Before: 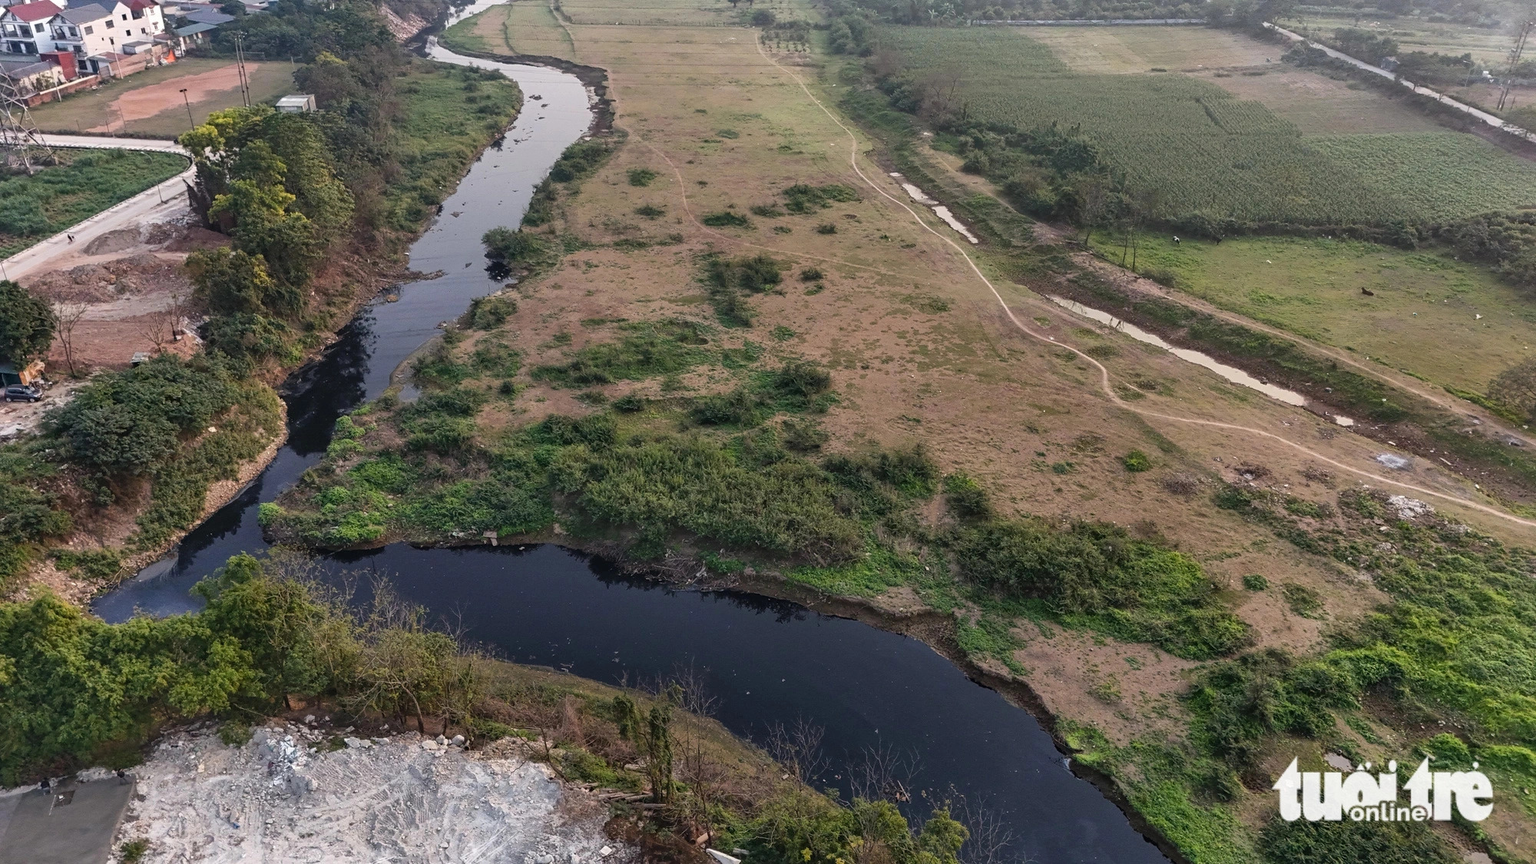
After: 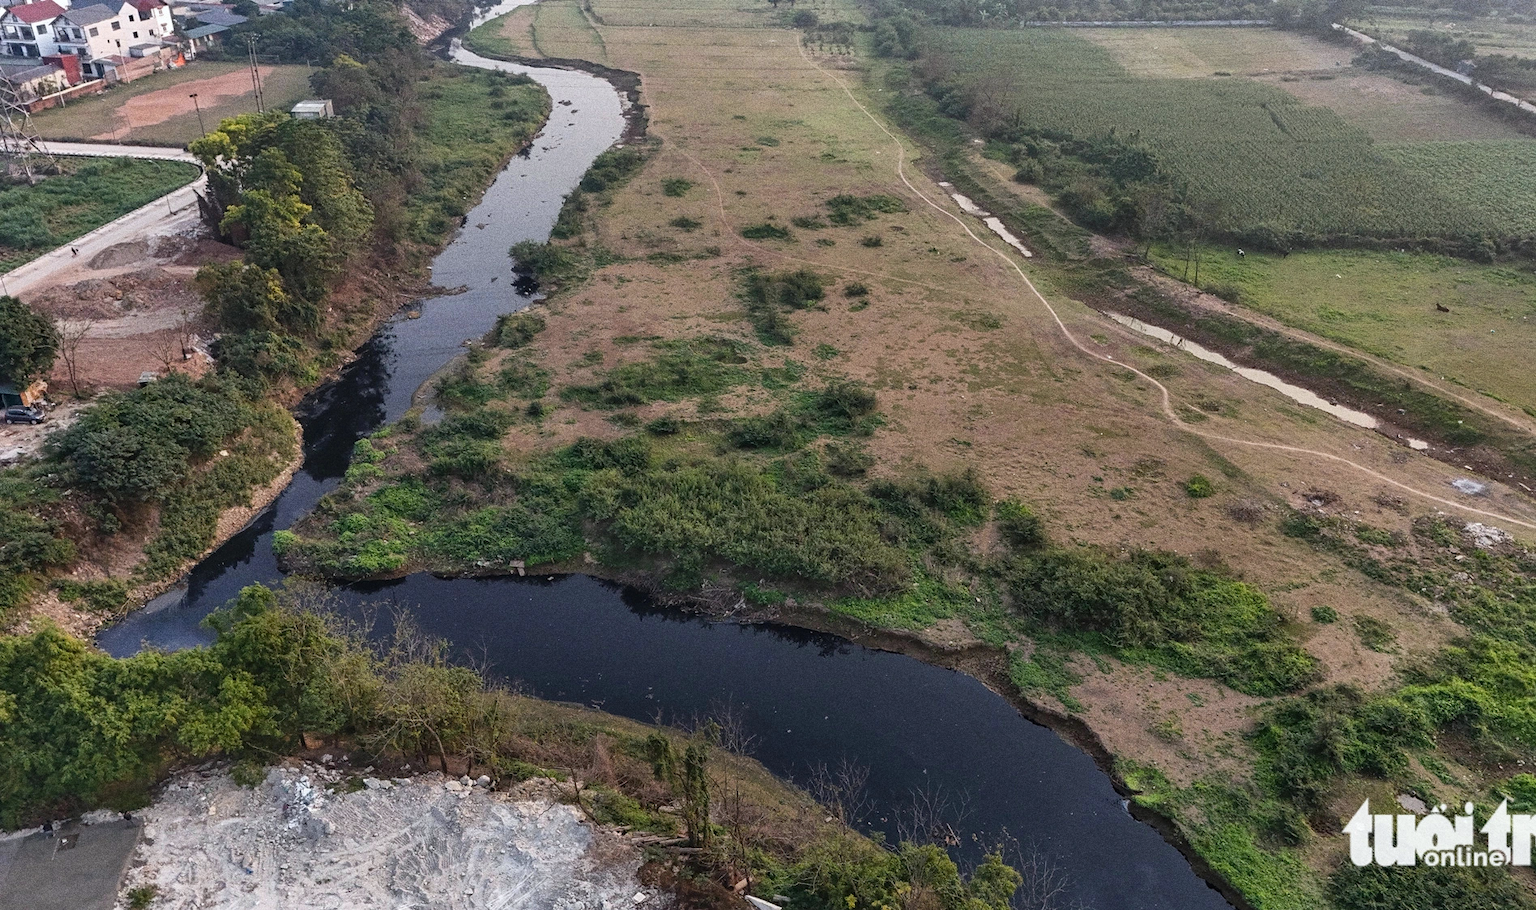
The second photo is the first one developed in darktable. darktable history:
grain: coarseness 0.09 ISO, strength 40%
white balance: red 0.986, blue 1.01
crop and rotate: right 5.167%
